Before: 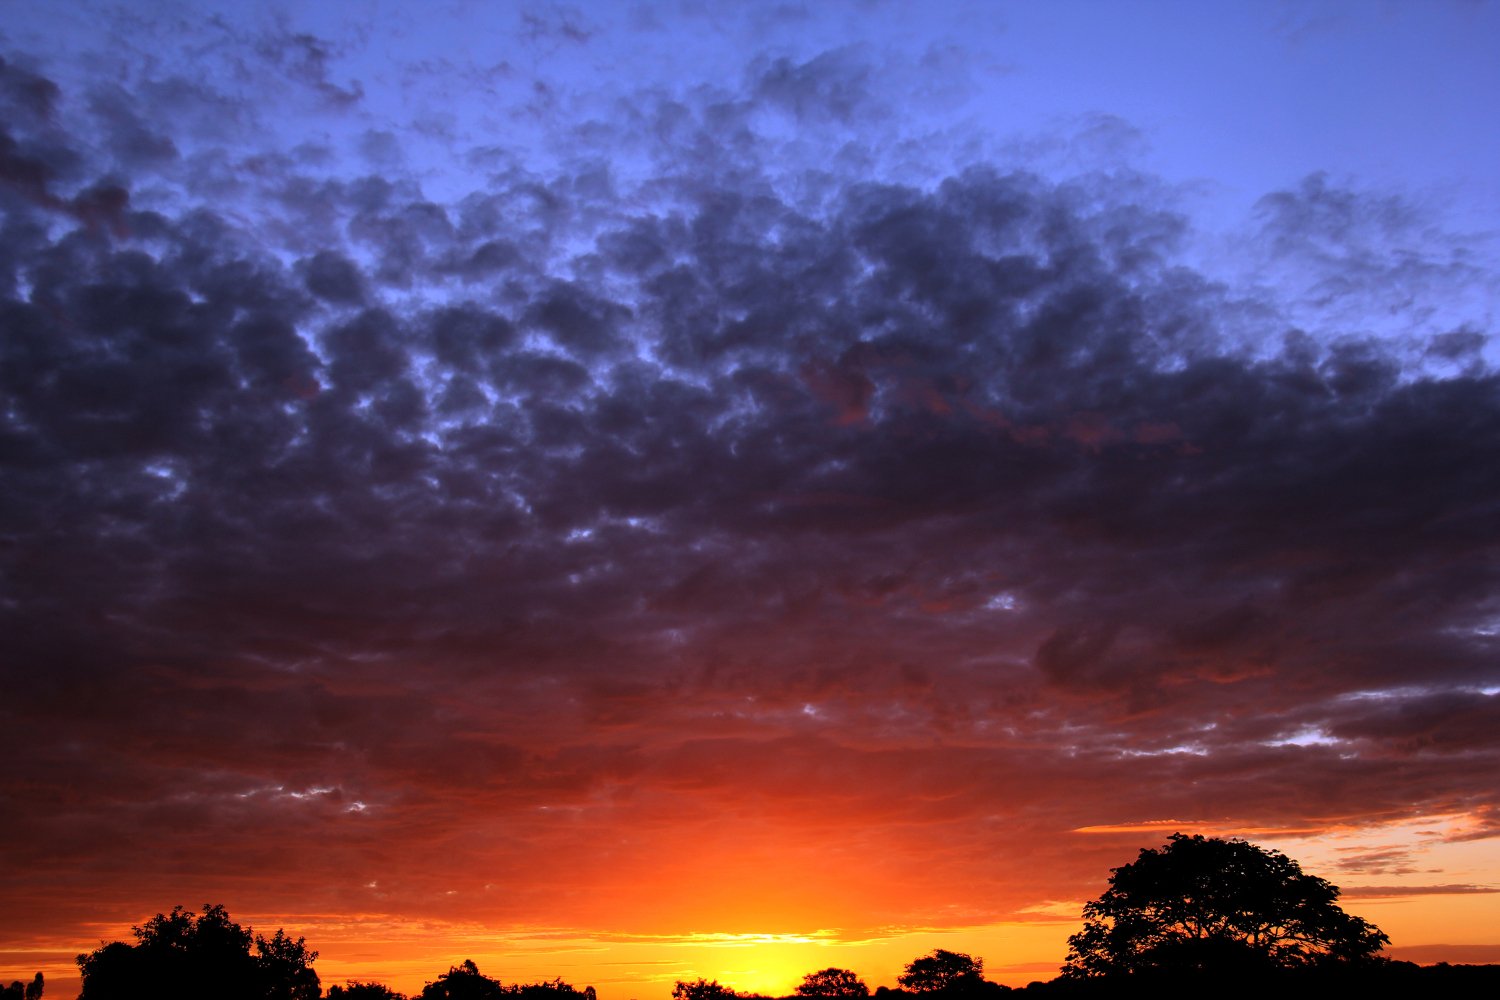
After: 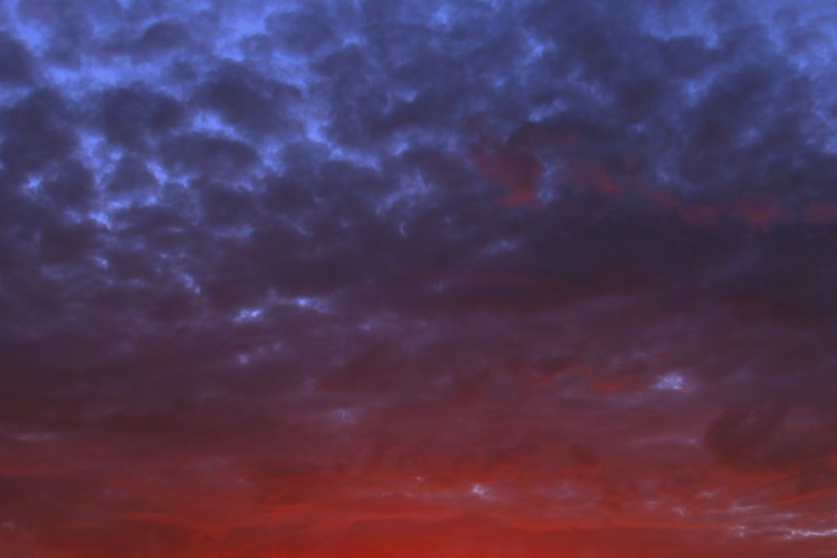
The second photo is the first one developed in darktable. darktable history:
crop and rotate: left 22.13%, top 22.054%, right 22.026%, bottom 22.102%
exposure: exposure -0.36 EV, compensate highlight preservation false
contrast brightness saturation: contrast -0.19, saturation 0.19
